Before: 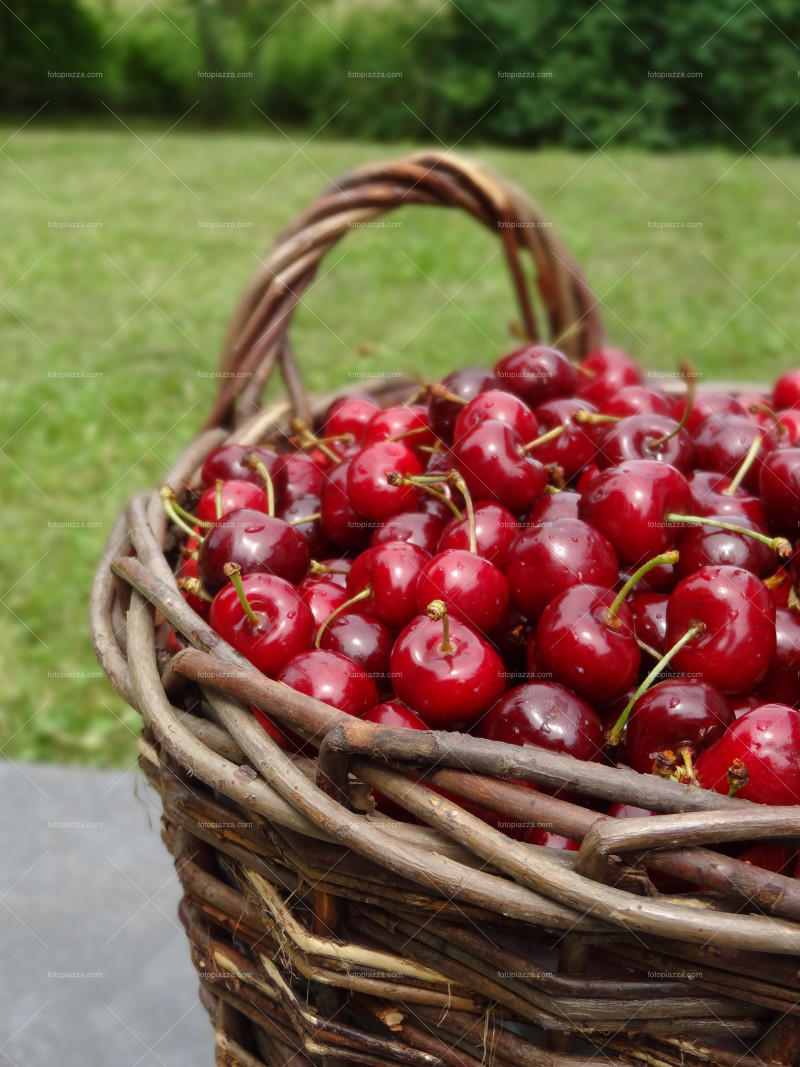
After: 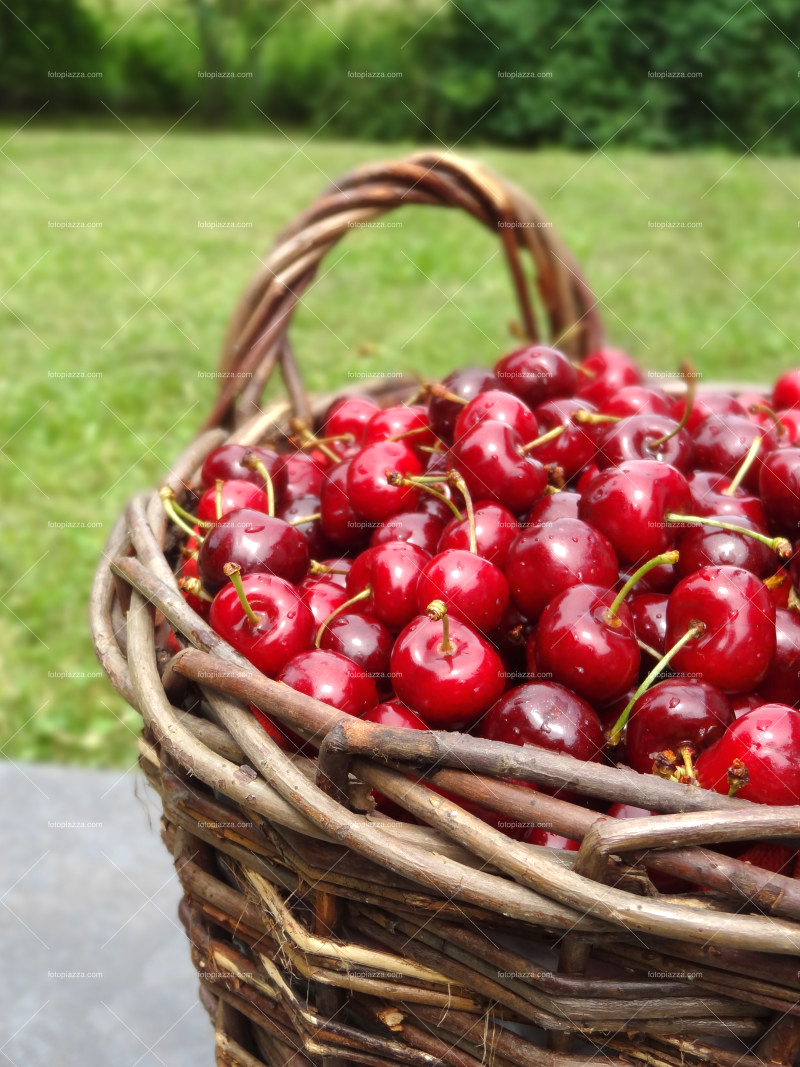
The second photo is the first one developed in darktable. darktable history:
shadows and highlights: shadows 25, highlights -25
exposure: exposure 0.564 EV, compensate highlight preservation false
